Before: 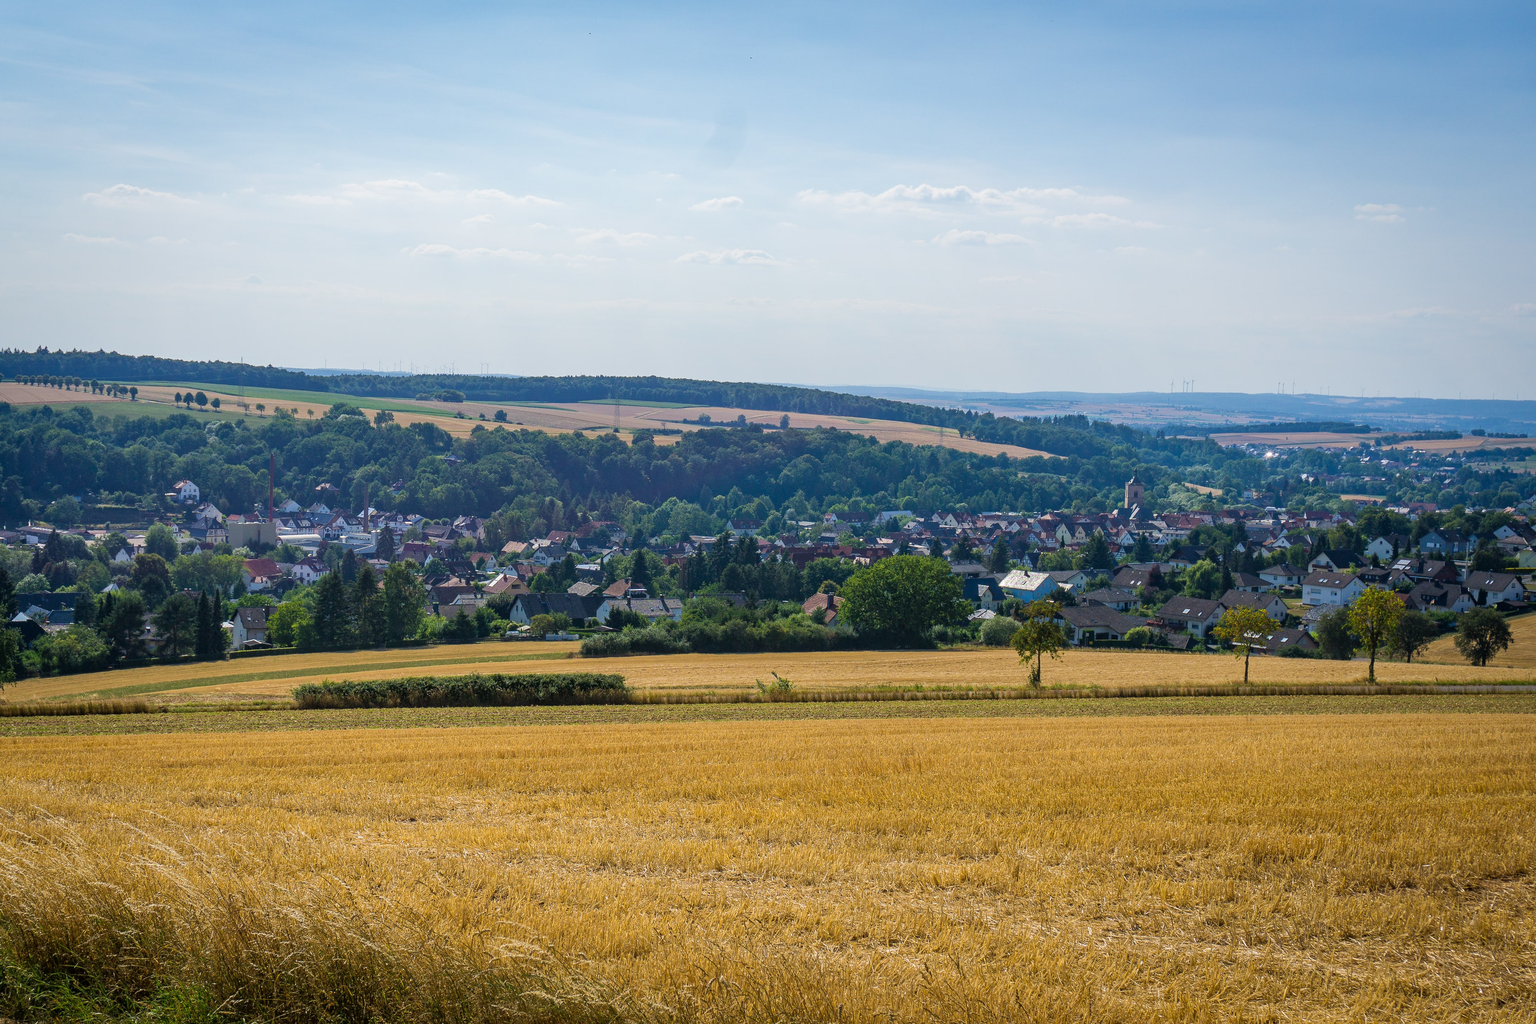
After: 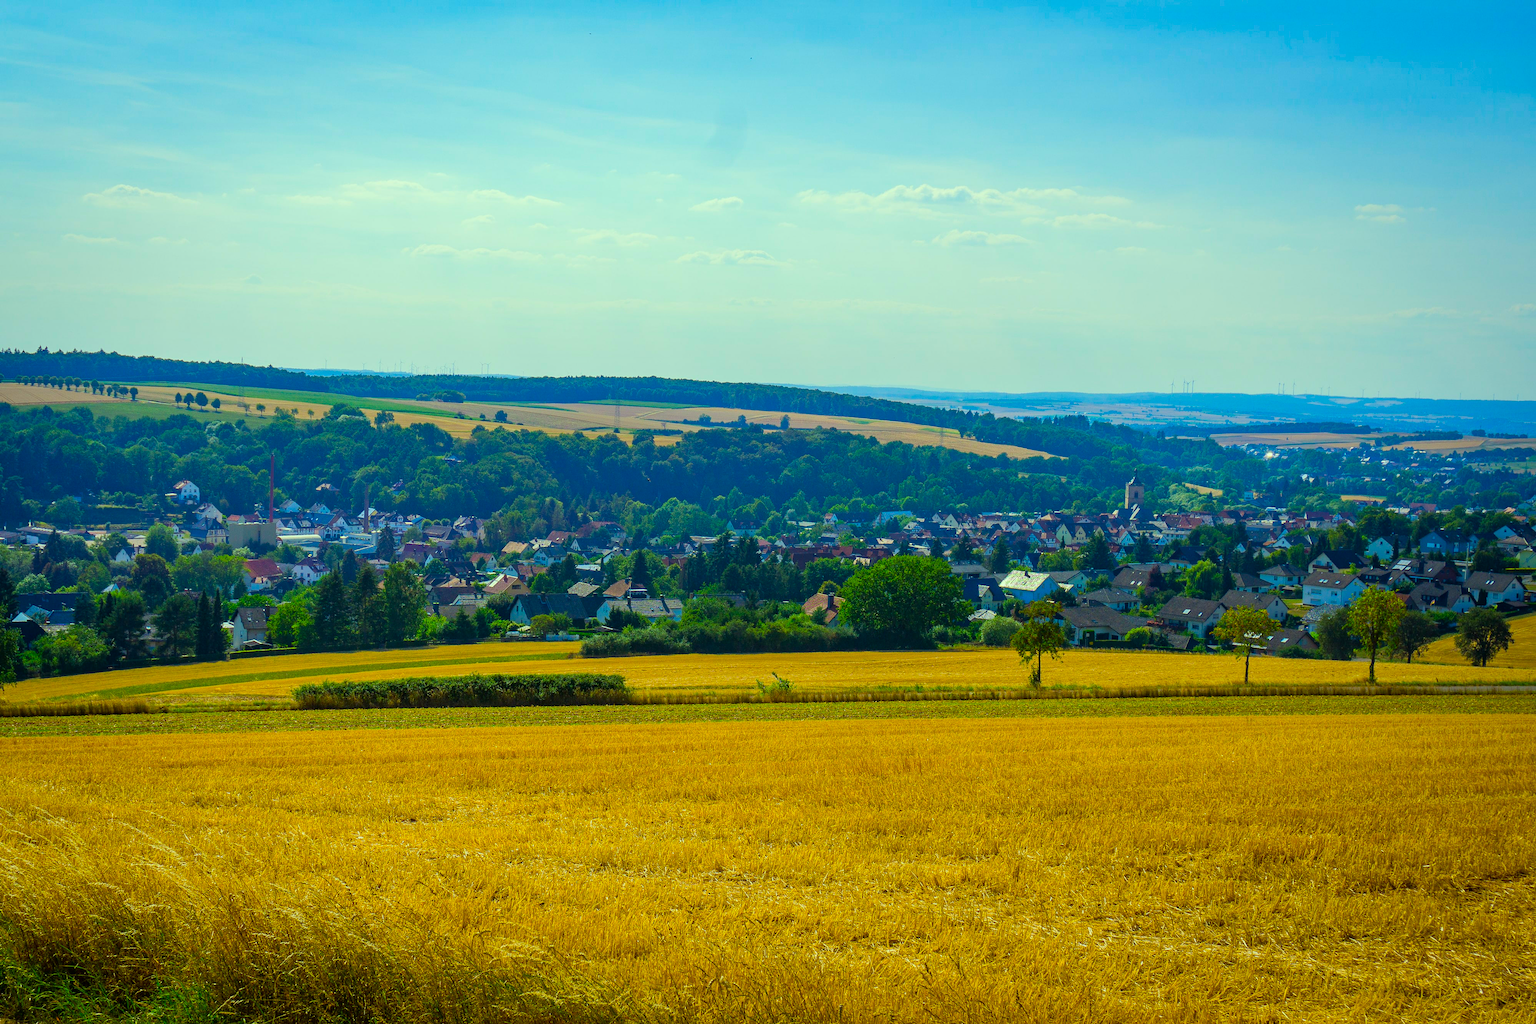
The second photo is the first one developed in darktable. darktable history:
tone equalizer: on, module defaults
color correction: highlights a* -10.77, highlights b* 9.8, saturation 1.72
